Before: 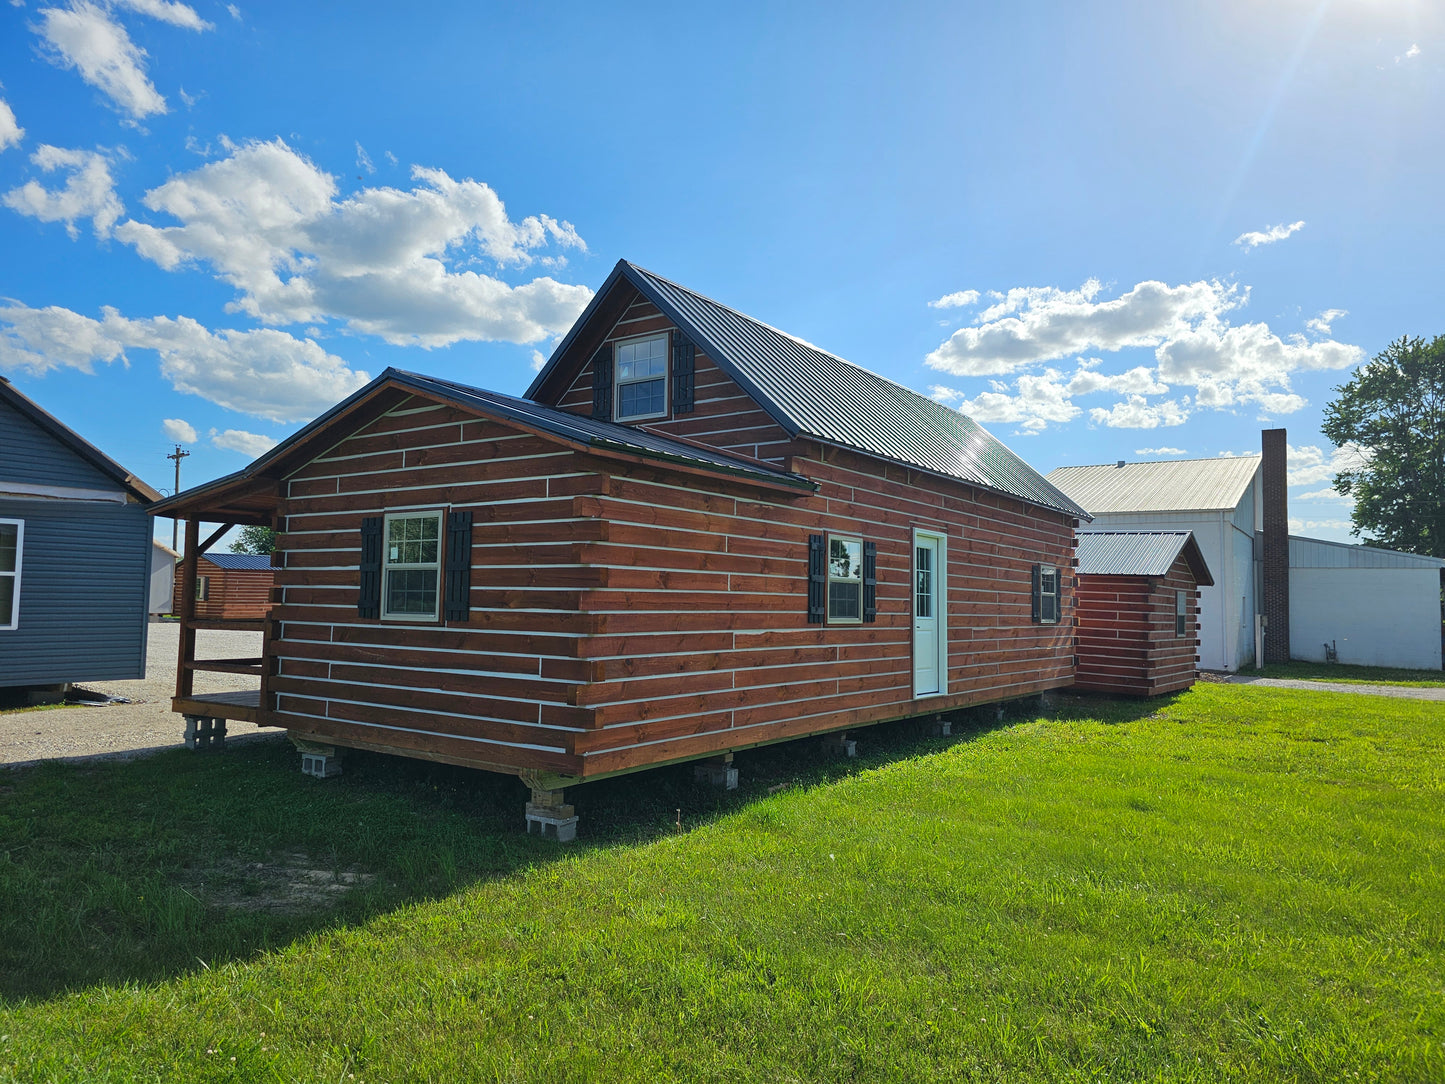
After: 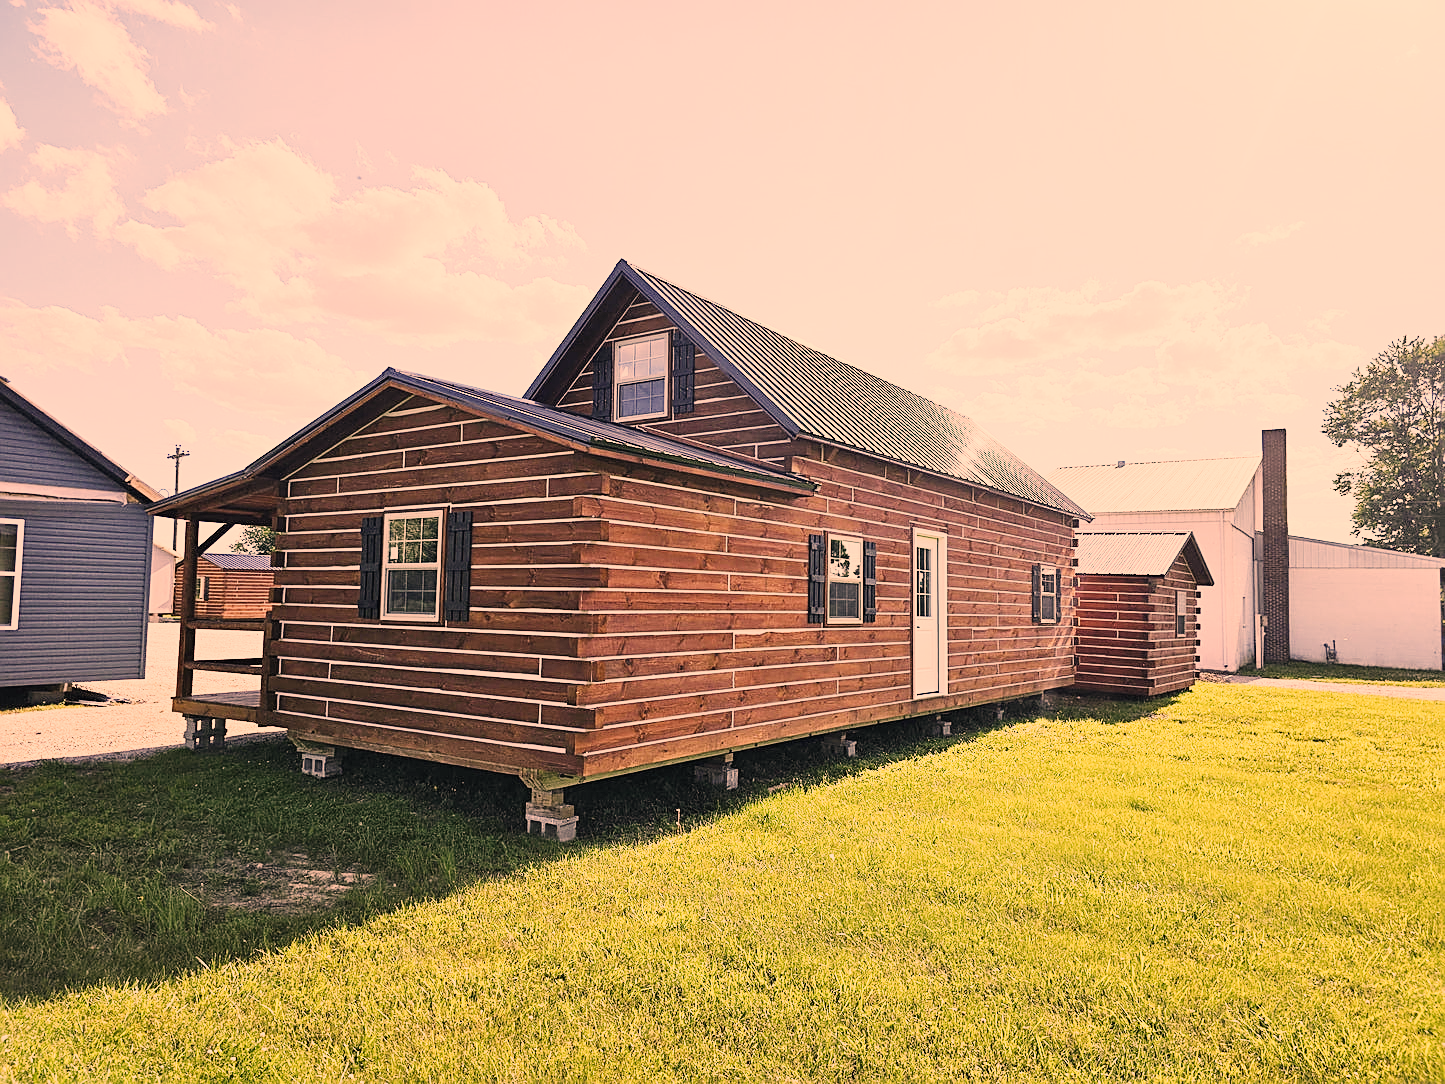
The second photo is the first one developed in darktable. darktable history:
exposure: black level correction 0, exposure 1.5 EV, compensate exposure bias true, compensate highlight preservation false
color correction: highlights a* 40, highlights b* 40, saturation 0.69
sharpen: on, module defaults
sigmoid: contrast 1.7, skew -0.2, preserve hue 0%, red attenuation 0.1, red rotation 0.035, green attenuation 0.1, green rotation -0.017, blue attenuation 0.15, blue rotation -0.052, base primaries Rec2020
